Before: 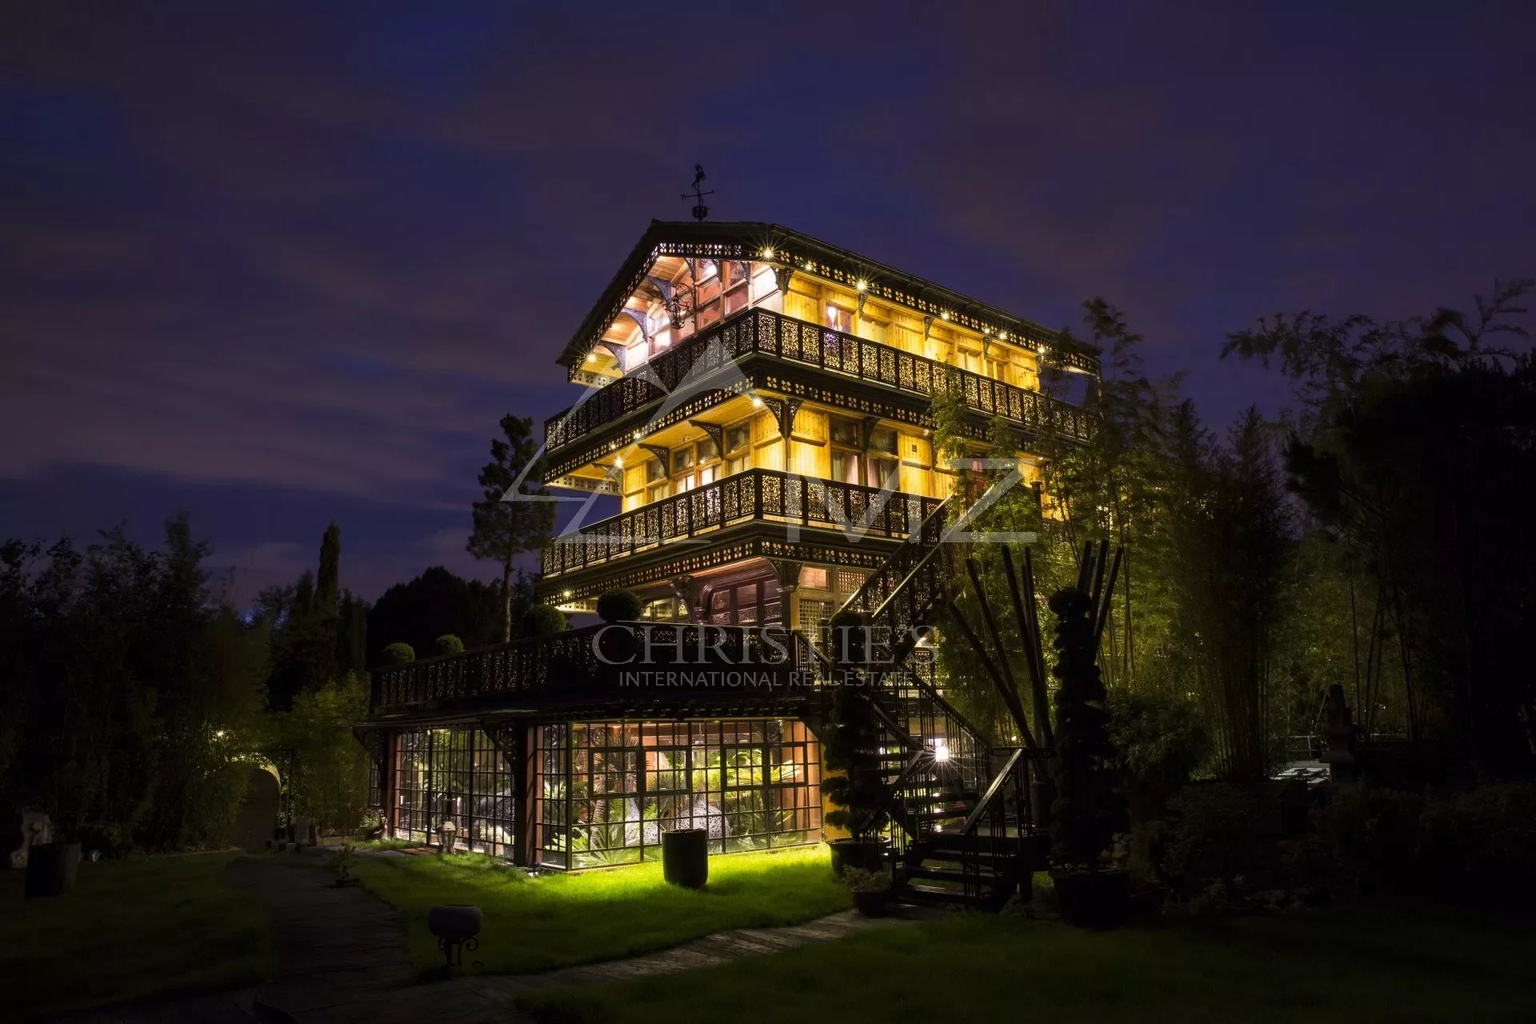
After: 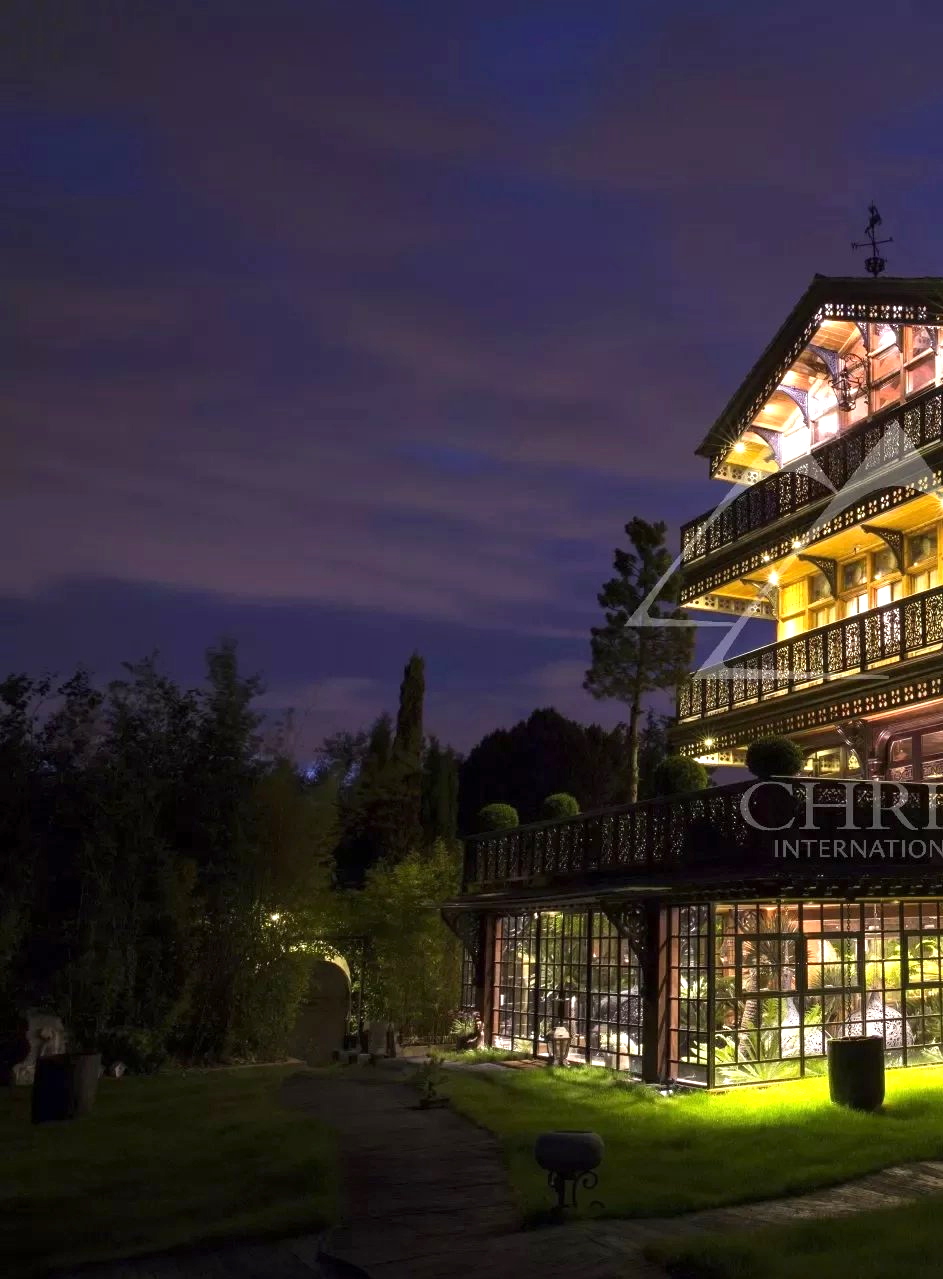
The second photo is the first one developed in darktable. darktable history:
exposure: exposure 0.766 EV, compensate highlight preservation false
crop and rotate: left 0%, top 0%, right 50.845%
